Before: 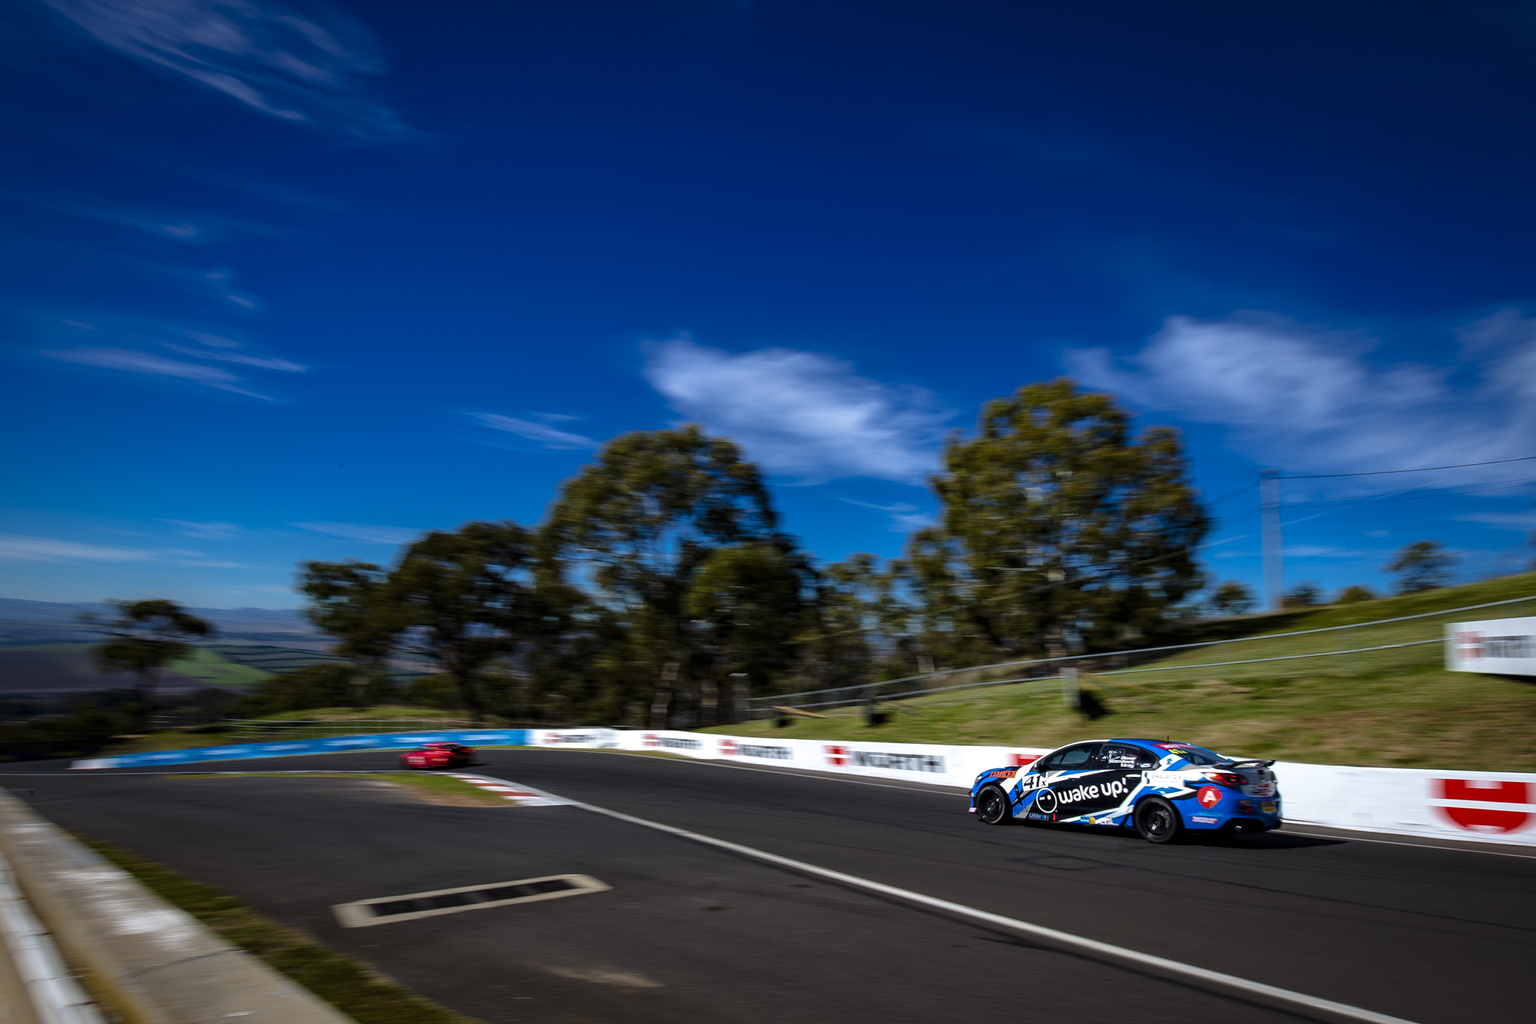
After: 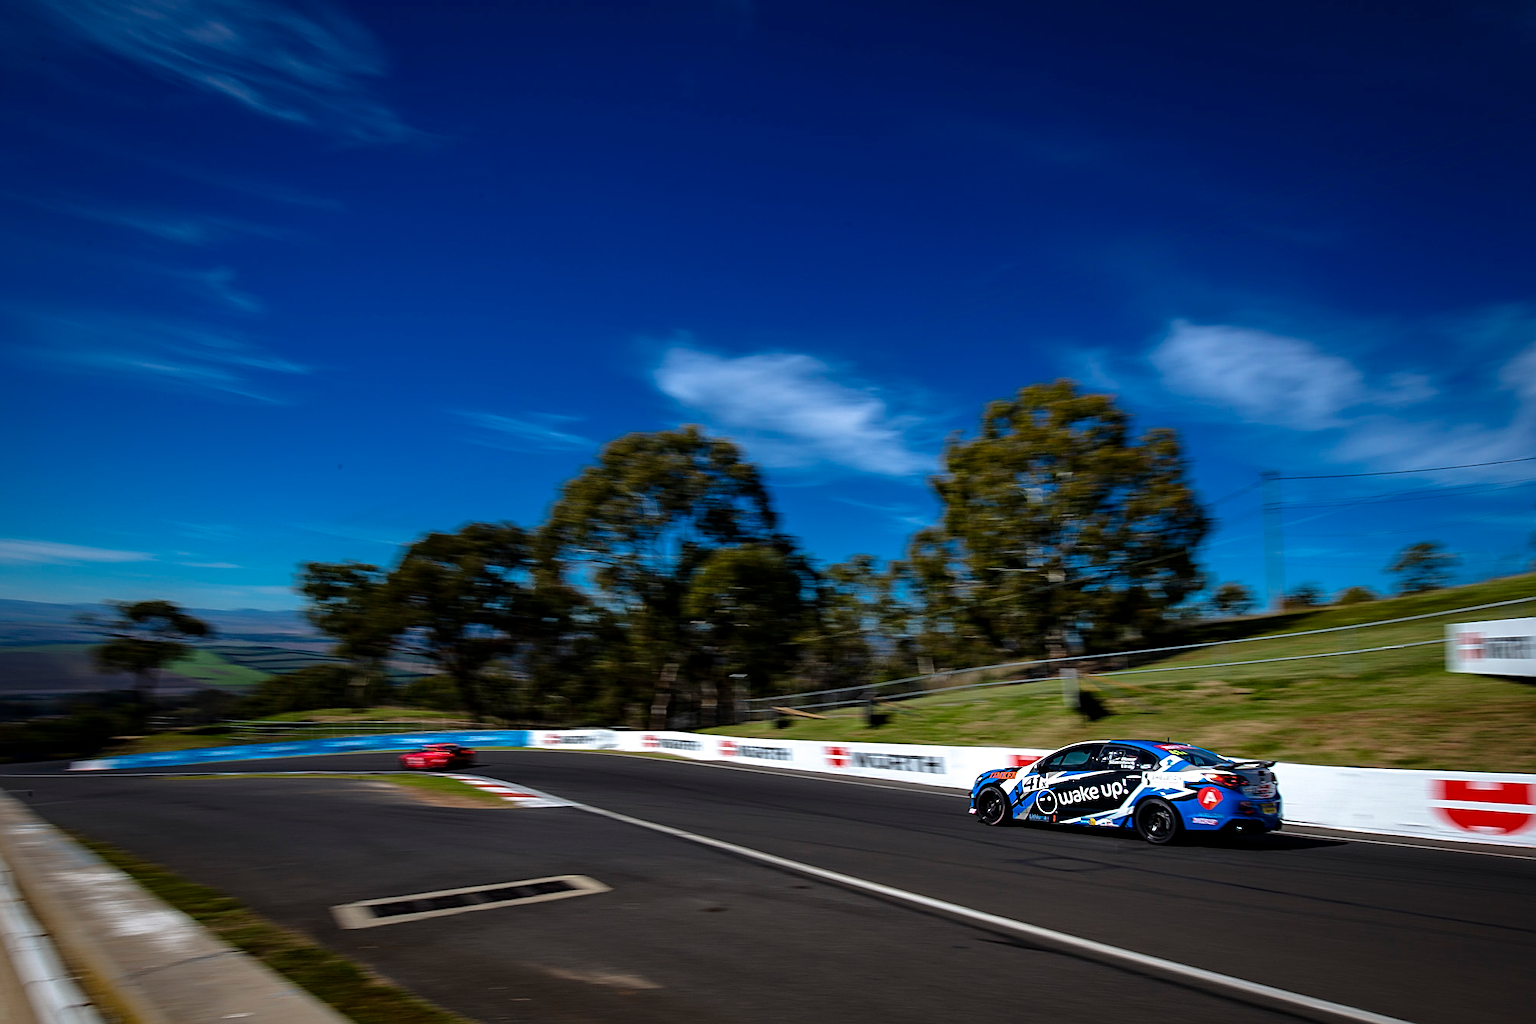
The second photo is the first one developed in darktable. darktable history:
sharpen: on, module defaults
crop and rotate: left 0.126%
